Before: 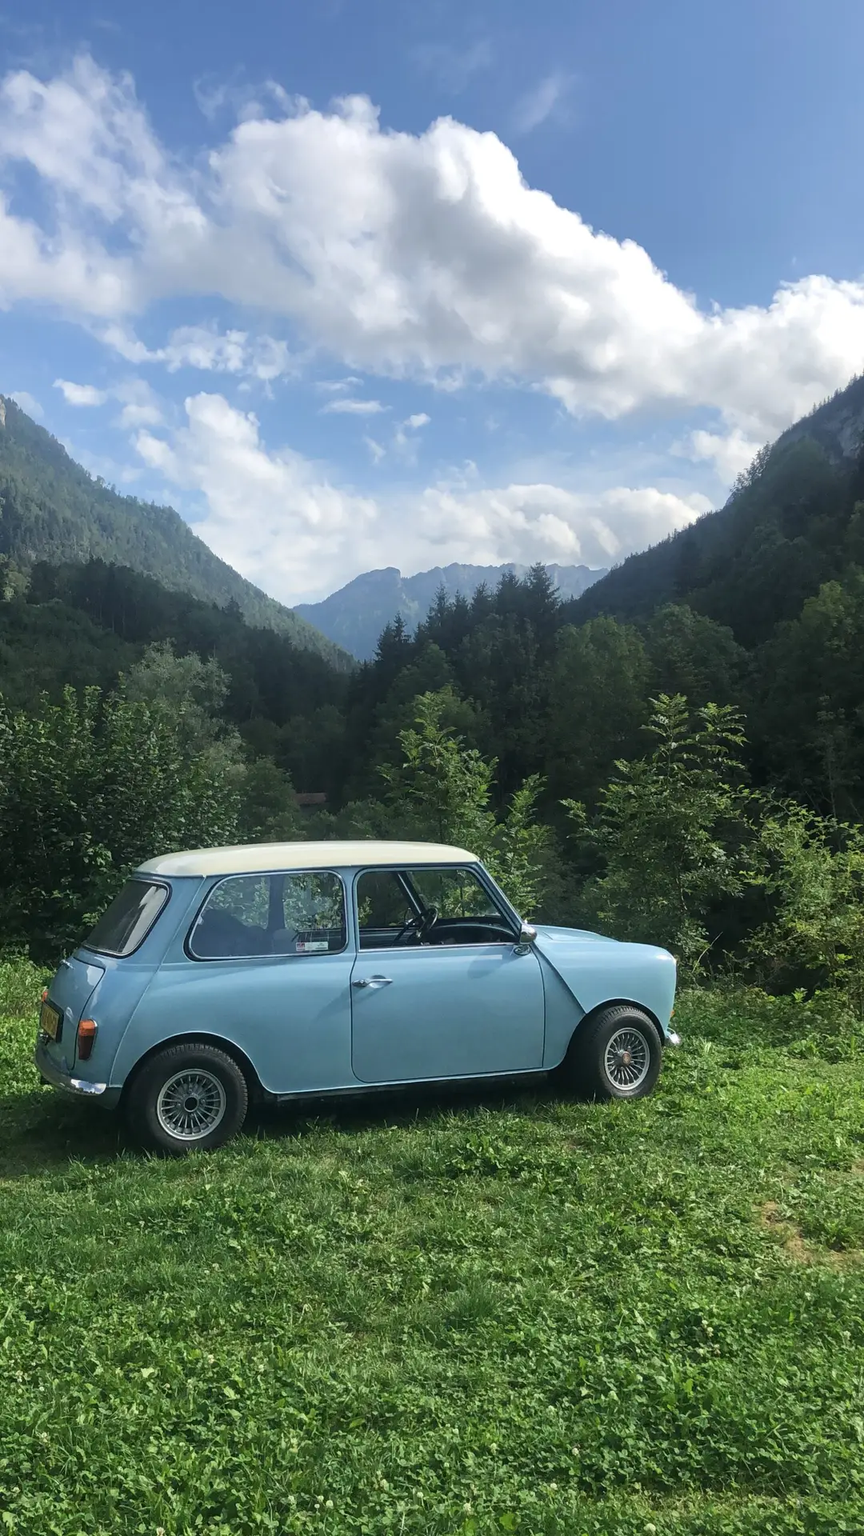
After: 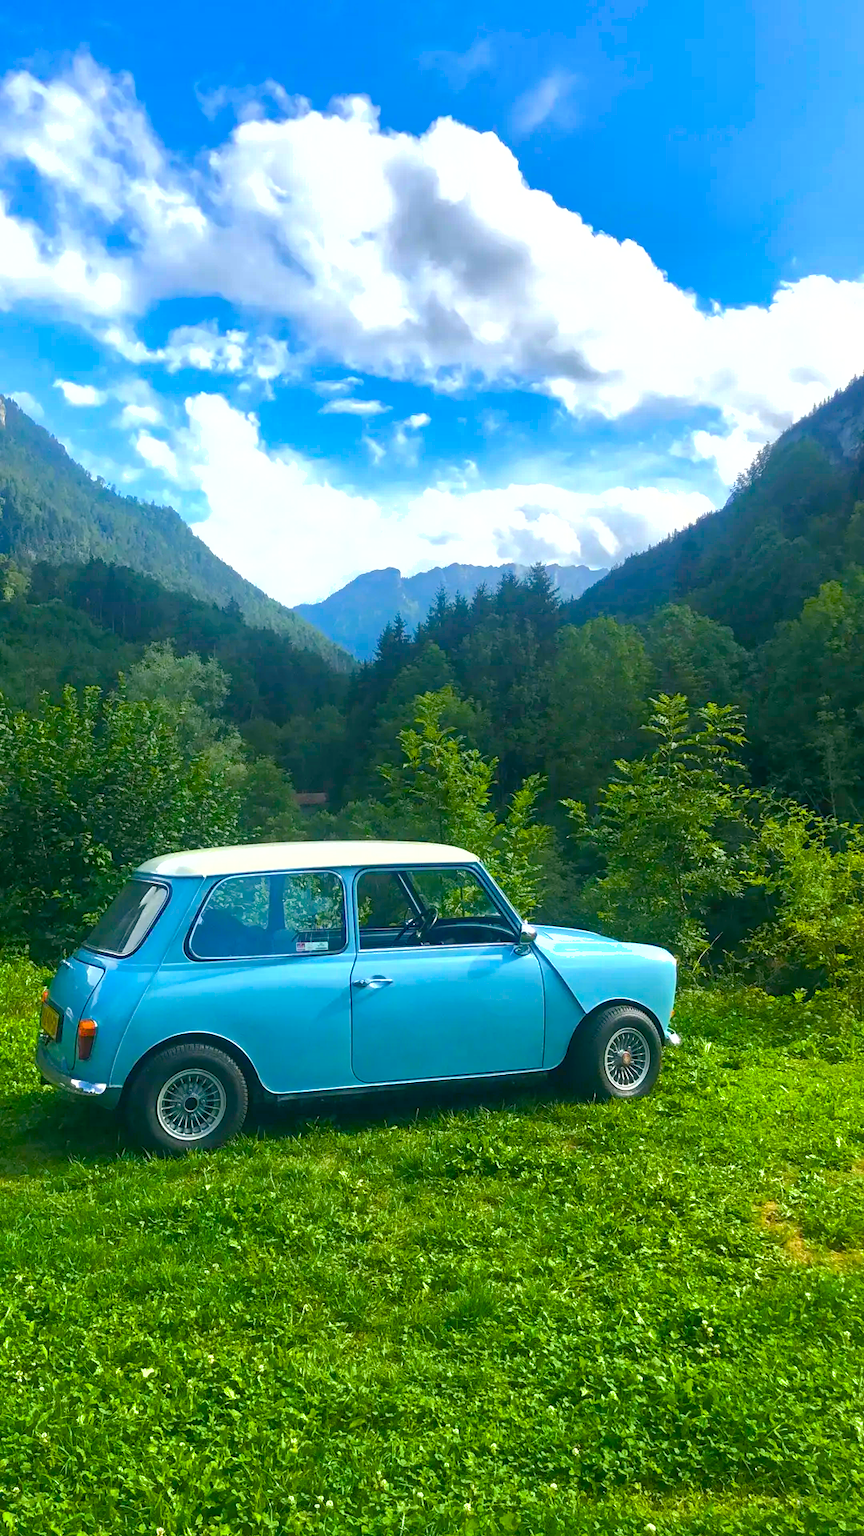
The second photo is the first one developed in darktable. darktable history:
color balance rgb: linear chroma grading › global chroma 25%, perceptual saturation grading › global saturation 45%, perceptual saturation grading › highlights -50%, perceptual saturation grading › shadows 30%, perceptual brilliance grading › global brilliance 18%, global vibrance 40%
shadows and highlights: on, module defaults
